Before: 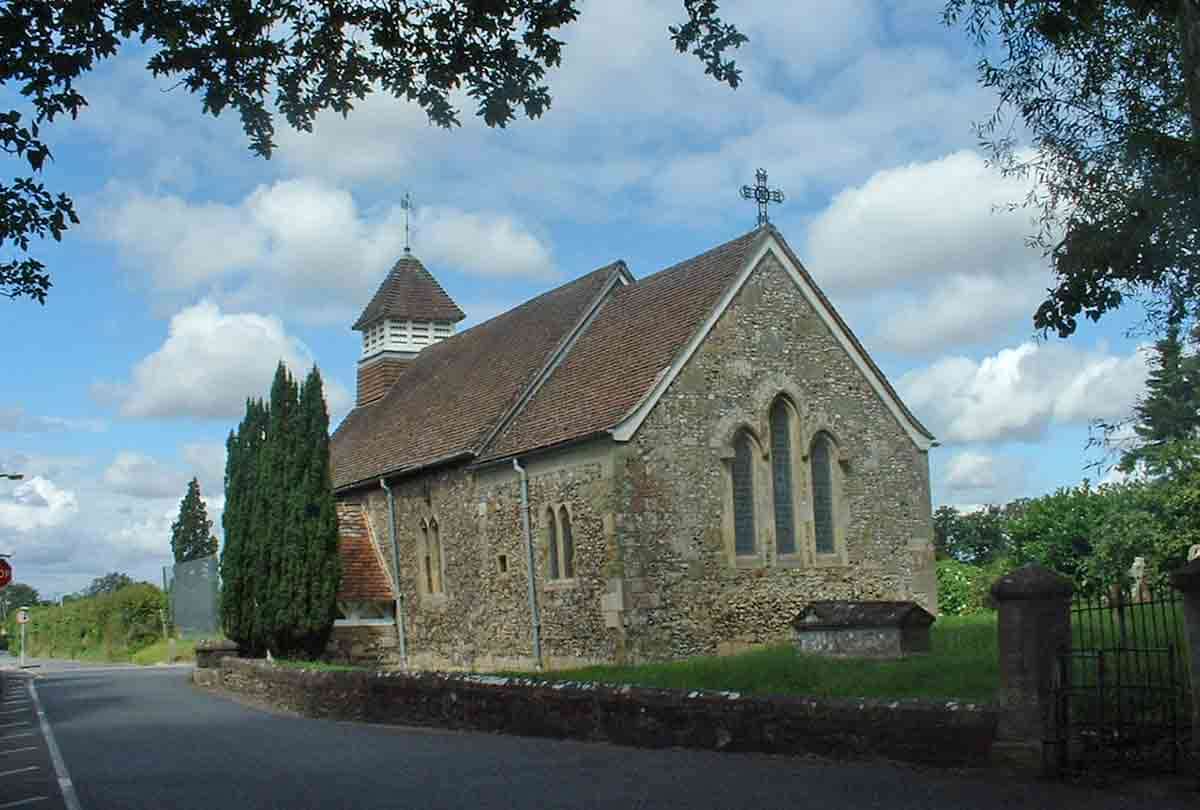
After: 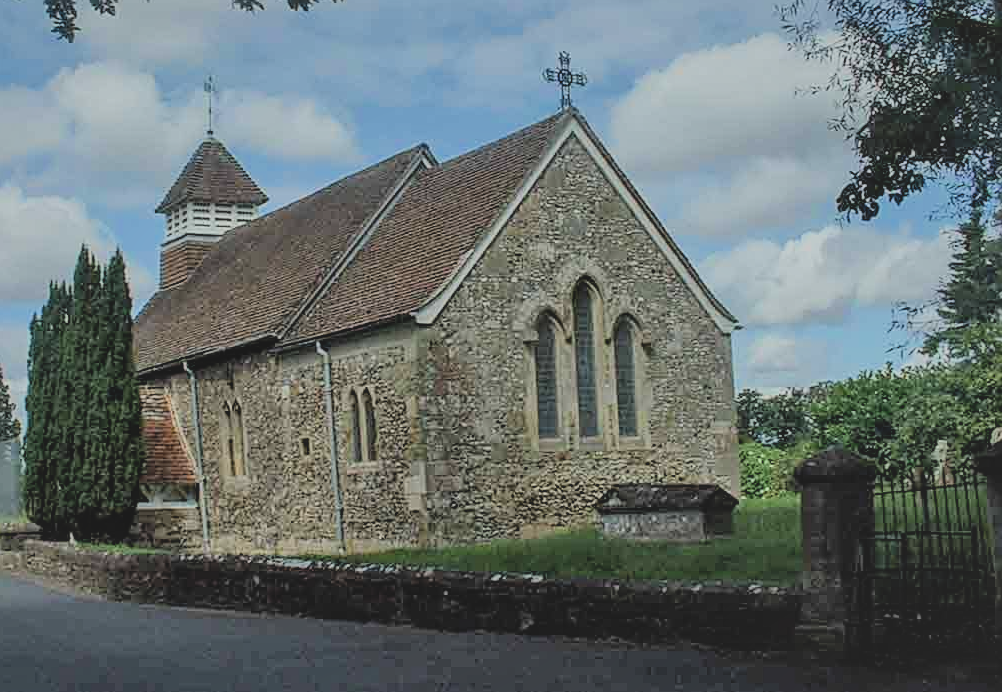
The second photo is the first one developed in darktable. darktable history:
shadows and highlights: on, module defaults
contrast brightness saturation: contrast -0.154, brightness 0.041, saturation -0.139
filmic rgb: middle gray luminance 29.14%, black relative exposure -10.36 EV, white relative exposure 5.48 EV, target black luminance 0%, hardness 3.91, latitude 1.64%, contrast 1.122, highlights saturation mix 4.15%, shadows ↔ highlights balance 14.82%, color science v6 (2022)
local contrast: on, module defaults
crop: left 16.422%, top 14.511%
sharpen: on, module defaults
